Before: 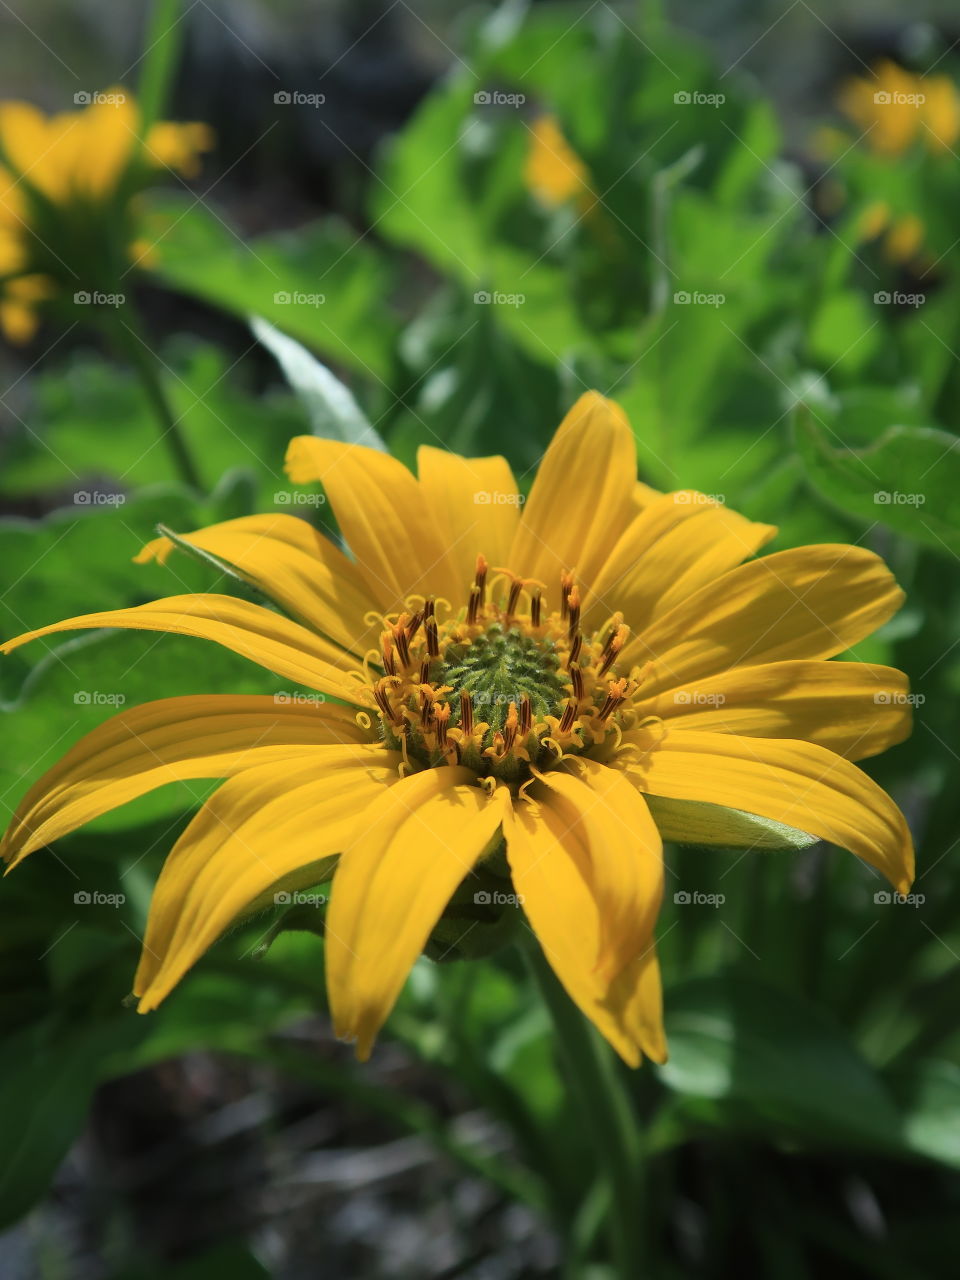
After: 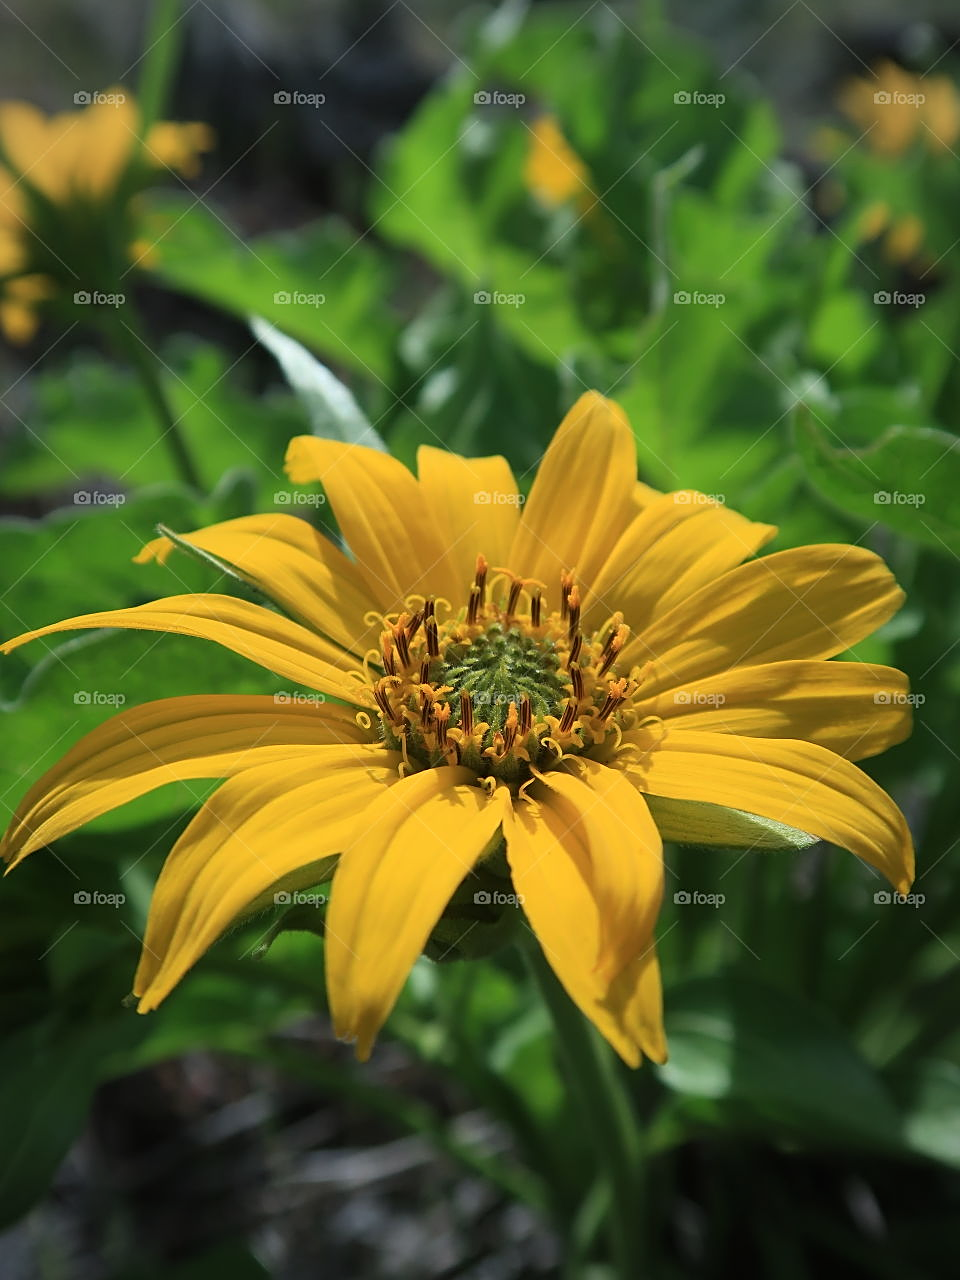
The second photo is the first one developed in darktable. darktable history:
vignetting: fall-off radius 81.45%
sharpen: on, module defaults
